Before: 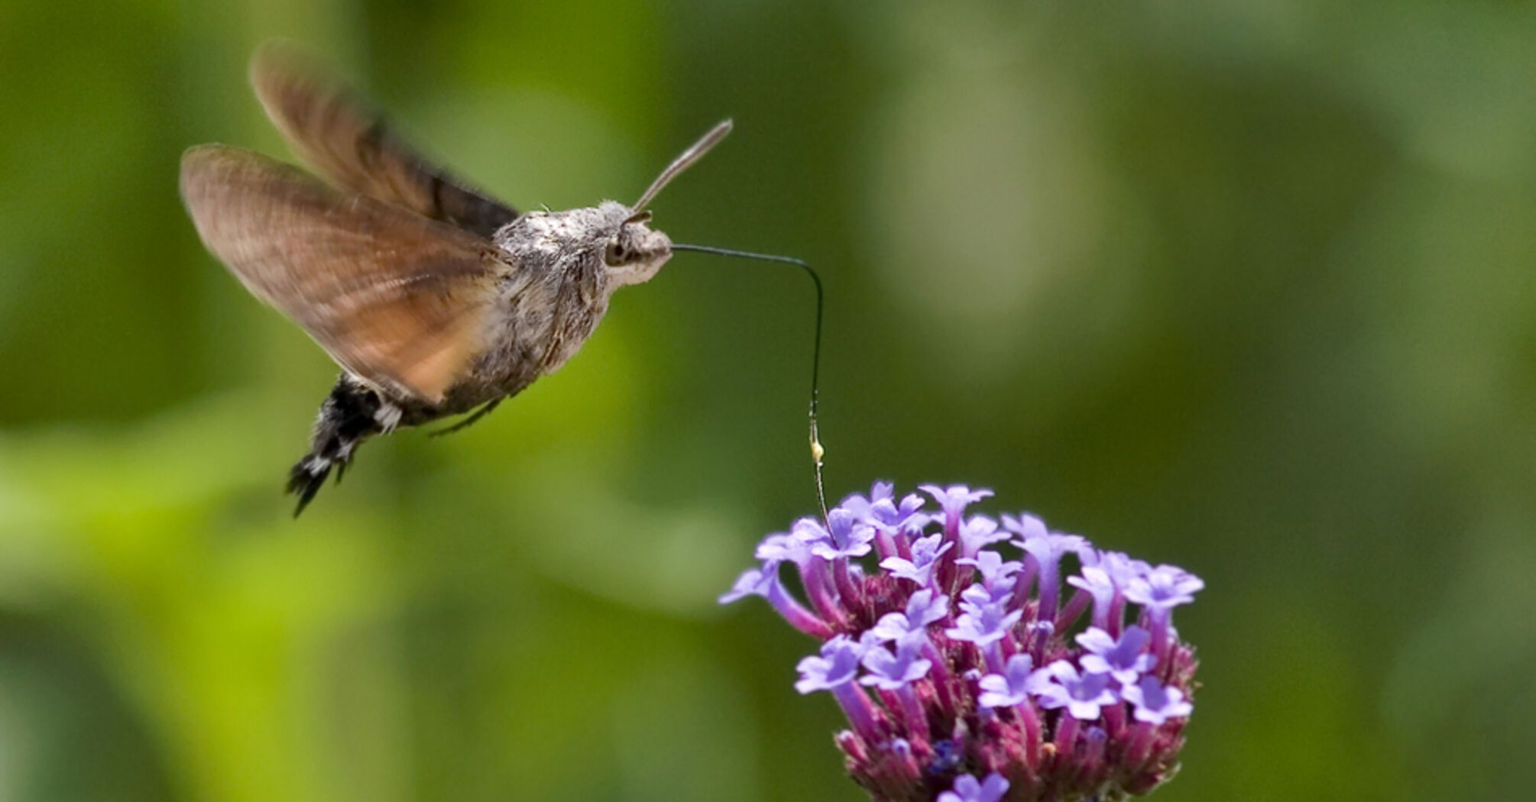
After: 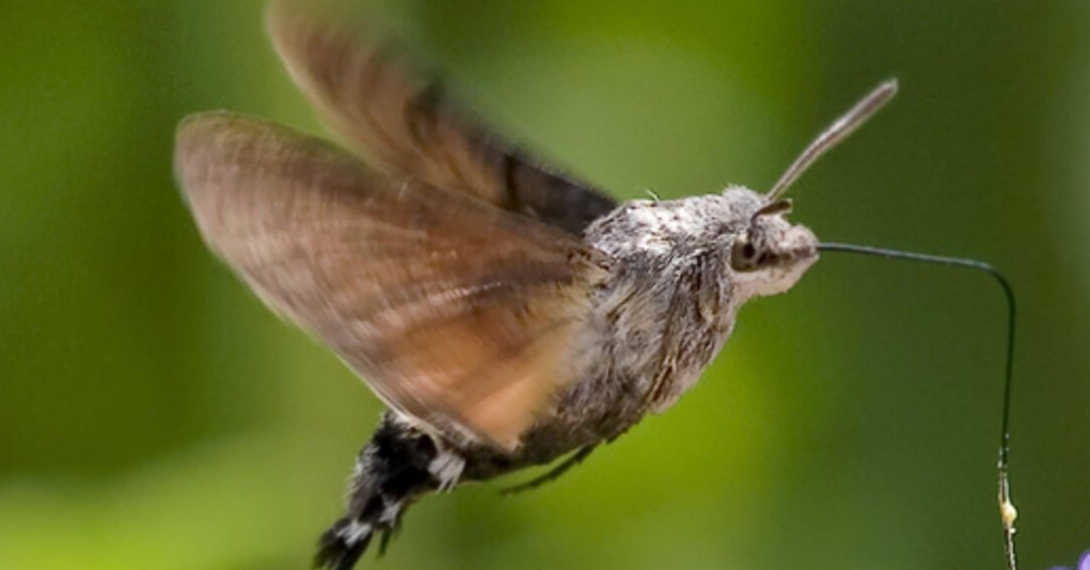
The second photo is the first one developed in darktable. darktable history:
exposure: exposure -0.04 EV, compensate highlight preservation false
crop and rotate: left 3.069%, top 7.405%, right 42.691%, bottom 38.226%
